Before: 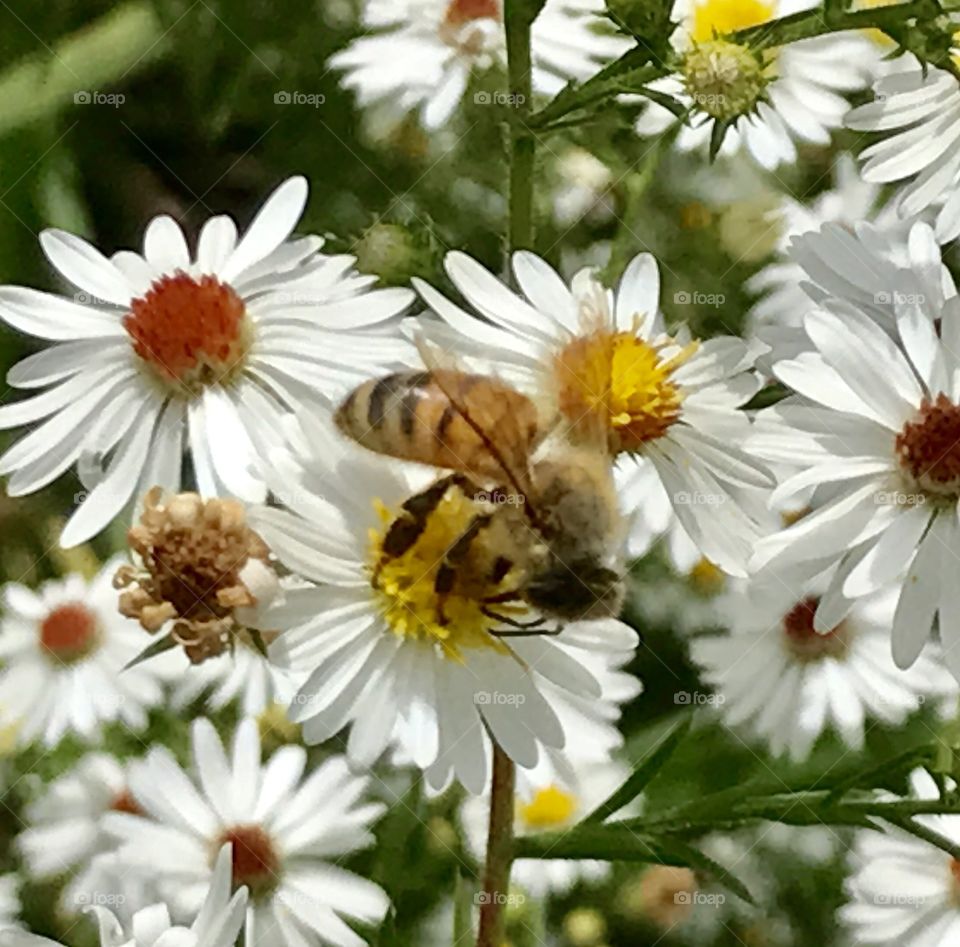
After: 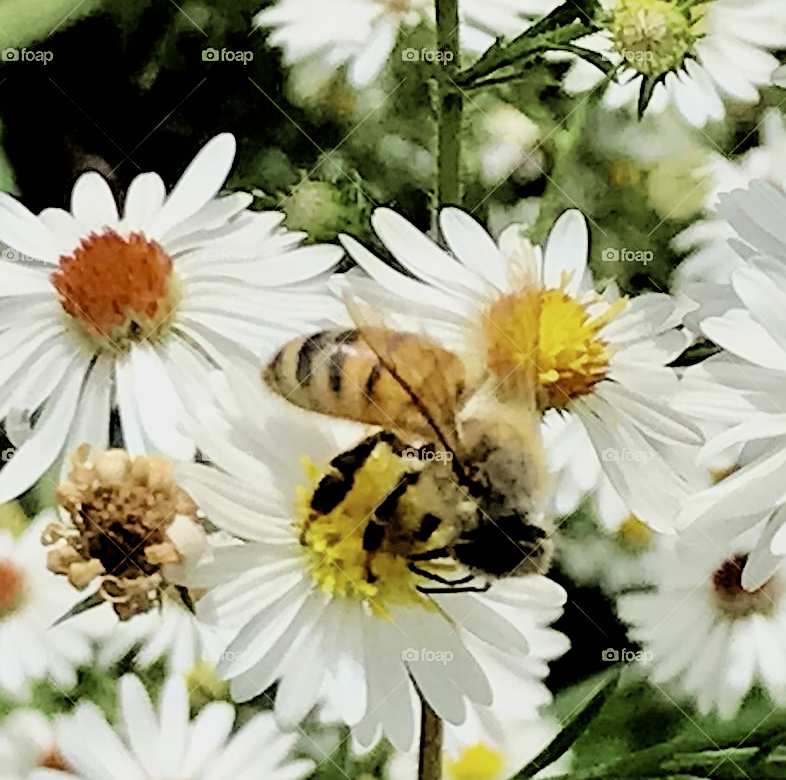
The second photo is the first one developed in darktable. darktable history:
crop and rotate: left 7.552%, top 4.576%, right 10.532%, bottom 12.997%
color zones: curves: ch1 [(0.113, 0.438) (0.75, 0.5)]; ch2 [(0.12, 0.526) (0.75, 0.5)]
exposure: black level correction 0, exposure 0.692 EV, compensate highlight preservation false
sharpen: on, module defaults
filmic rgb: black relative exposure -2.81 EV, white relative exposure 4.56 EV, hardness 1.71, contrast 1.244, color science v6 (2022), iterations of high-quality reconstruction 0
